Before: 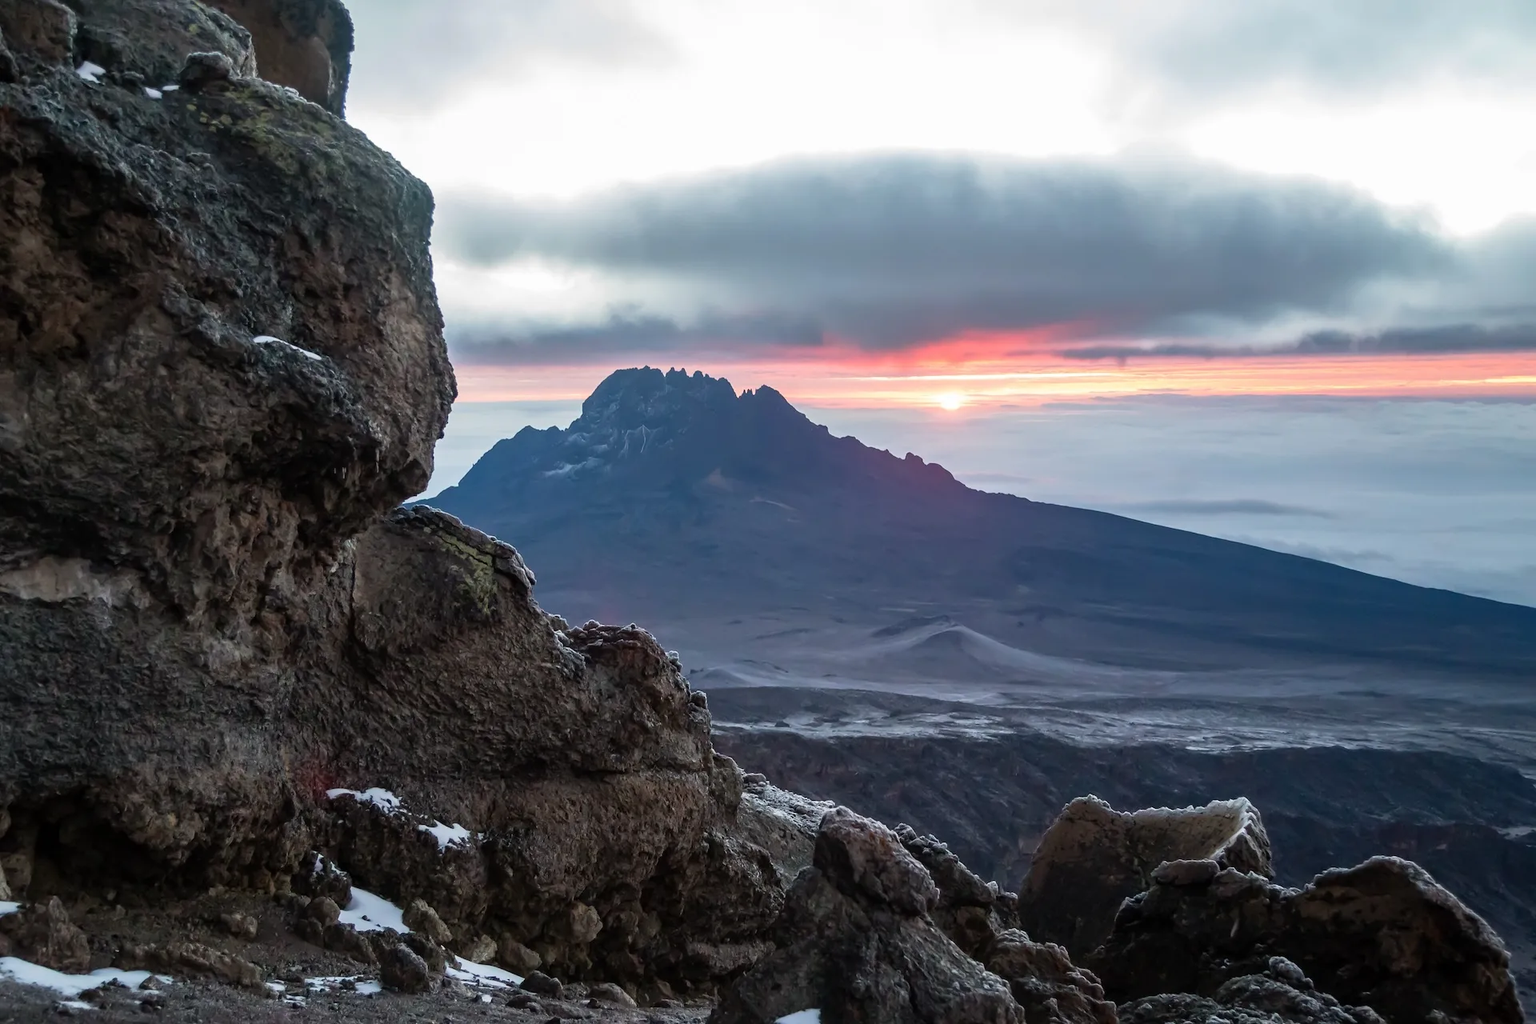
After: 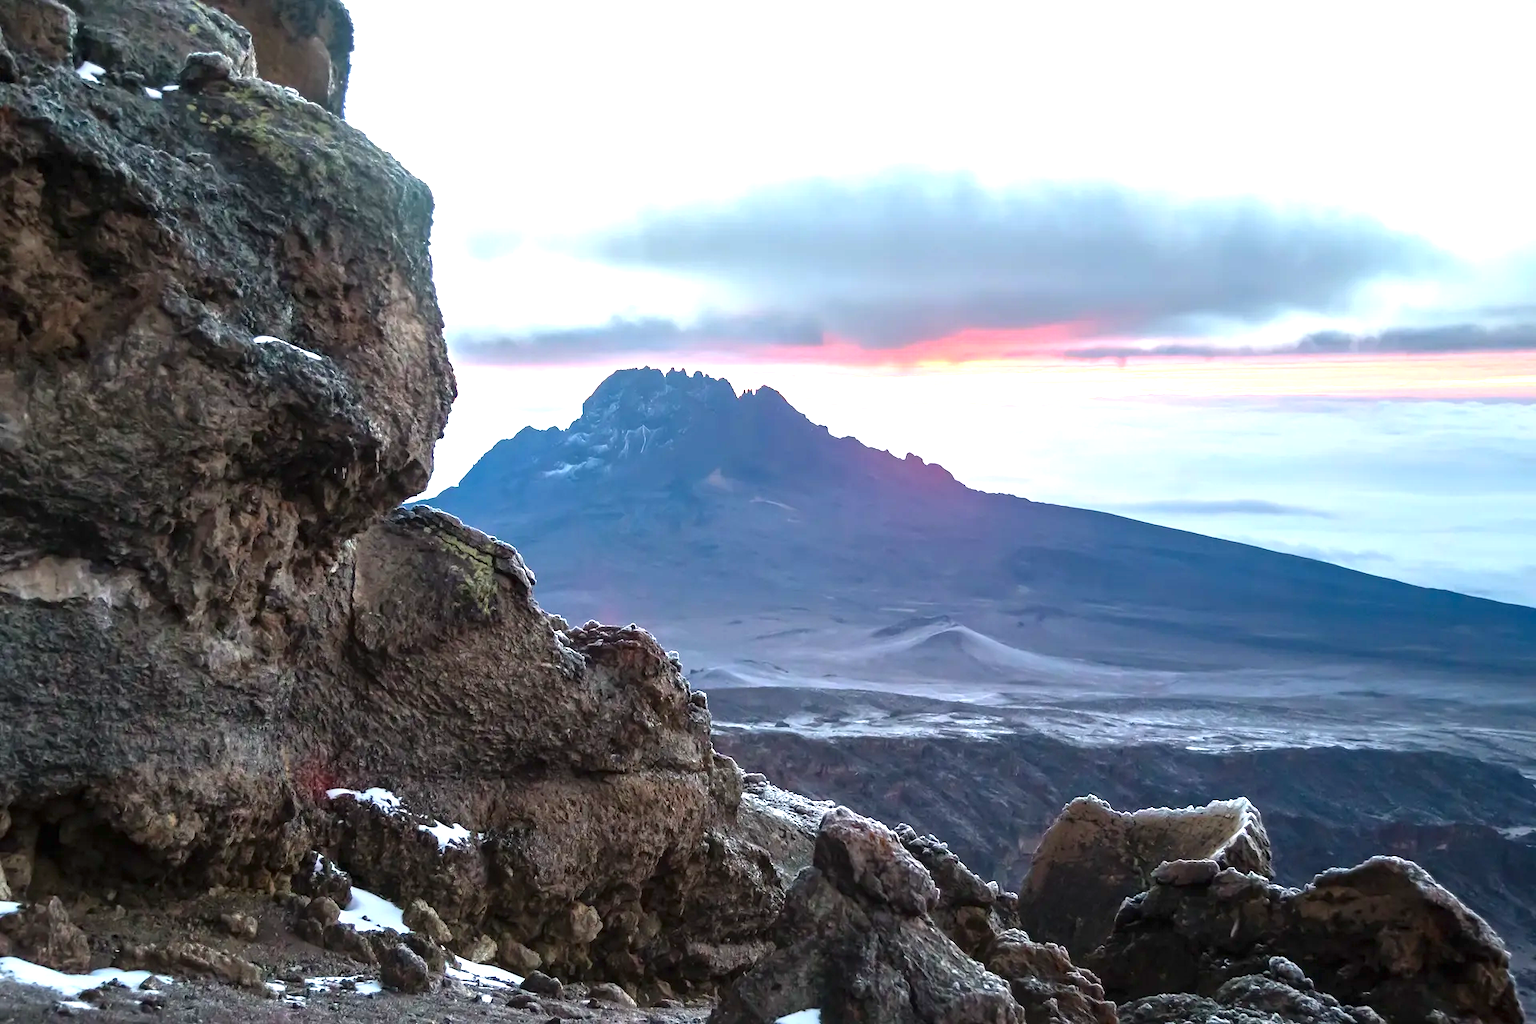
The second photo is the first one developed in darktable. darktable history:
exposure: black level correction 0, exposure 1.2 EV, compensate exposure bias true, compensate highlight preservation false
contrast brightness saturation: saturation 0.13
